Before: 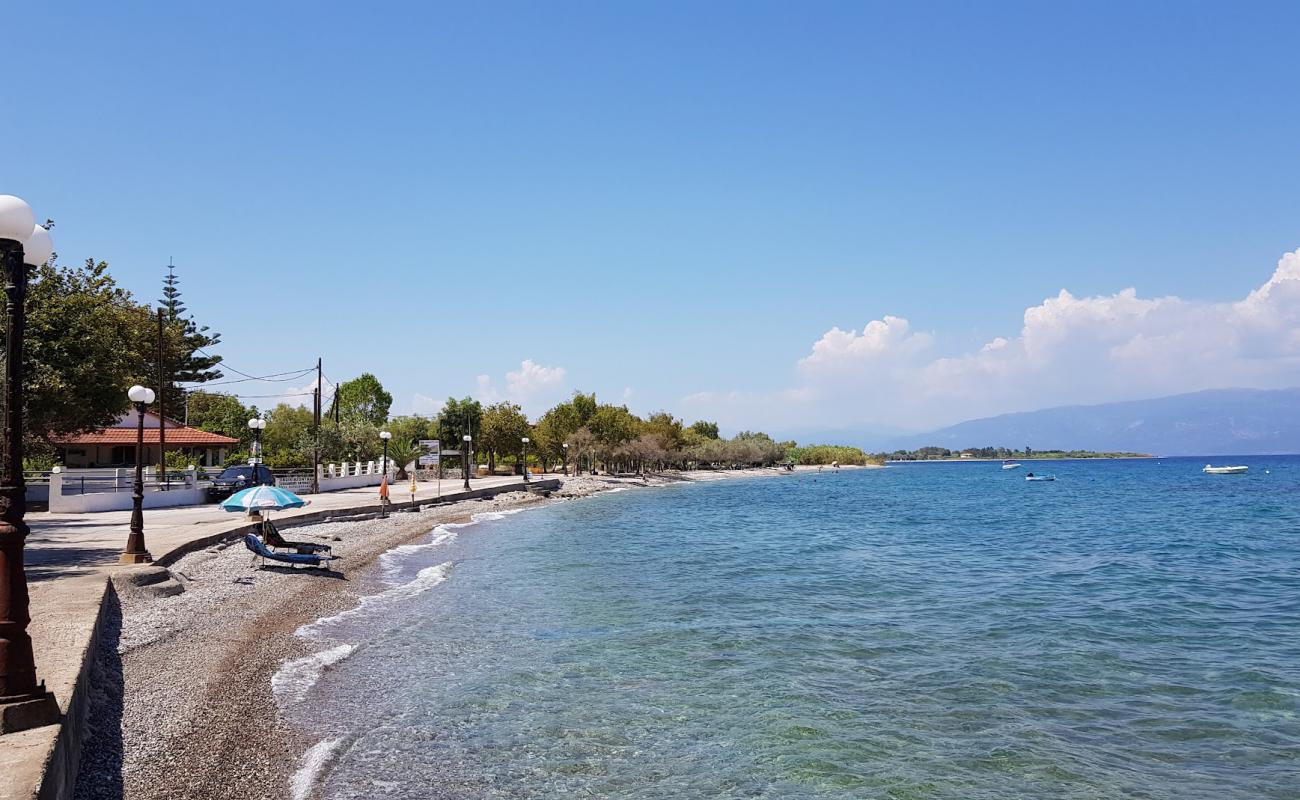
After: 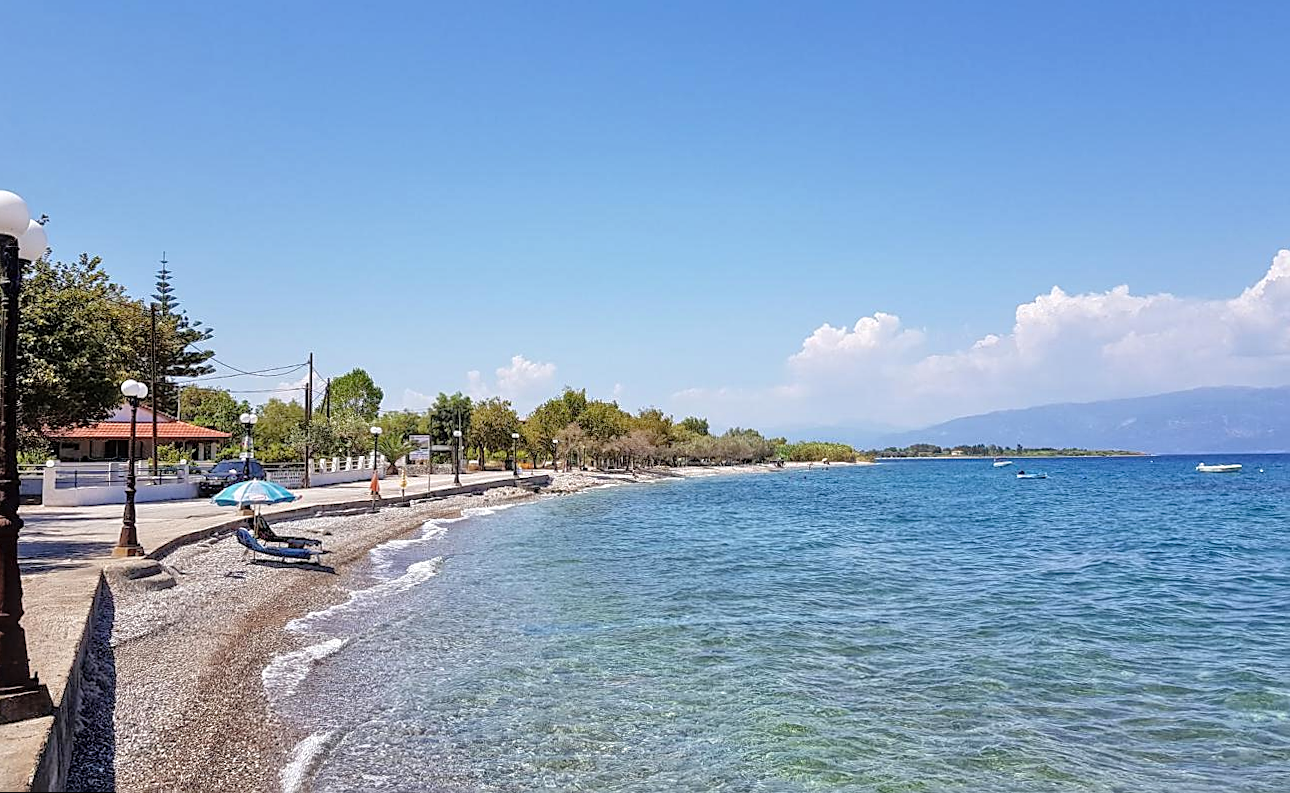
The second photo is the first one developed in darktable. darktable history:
sharpen: on, module defaults
white balance: emerald 1
tone equalizer: -7 EV 0.15 EV, -6 EV 0.6 EV, -5 EV 1.15 EV, -4 EV 1.33 EV, -3 EV 1.15 EV, -2 EV 0.6 EV, -1 EV 0.15 EV, mask exposure compensation -0.5 EV
local contrast: on, module defaults
rotate and perspective: rotation 0.192°, lens shift (horizontal) -0.015, crop left 0.005, crop right 0.996, crop top 0.006, crop bottom 0.99
